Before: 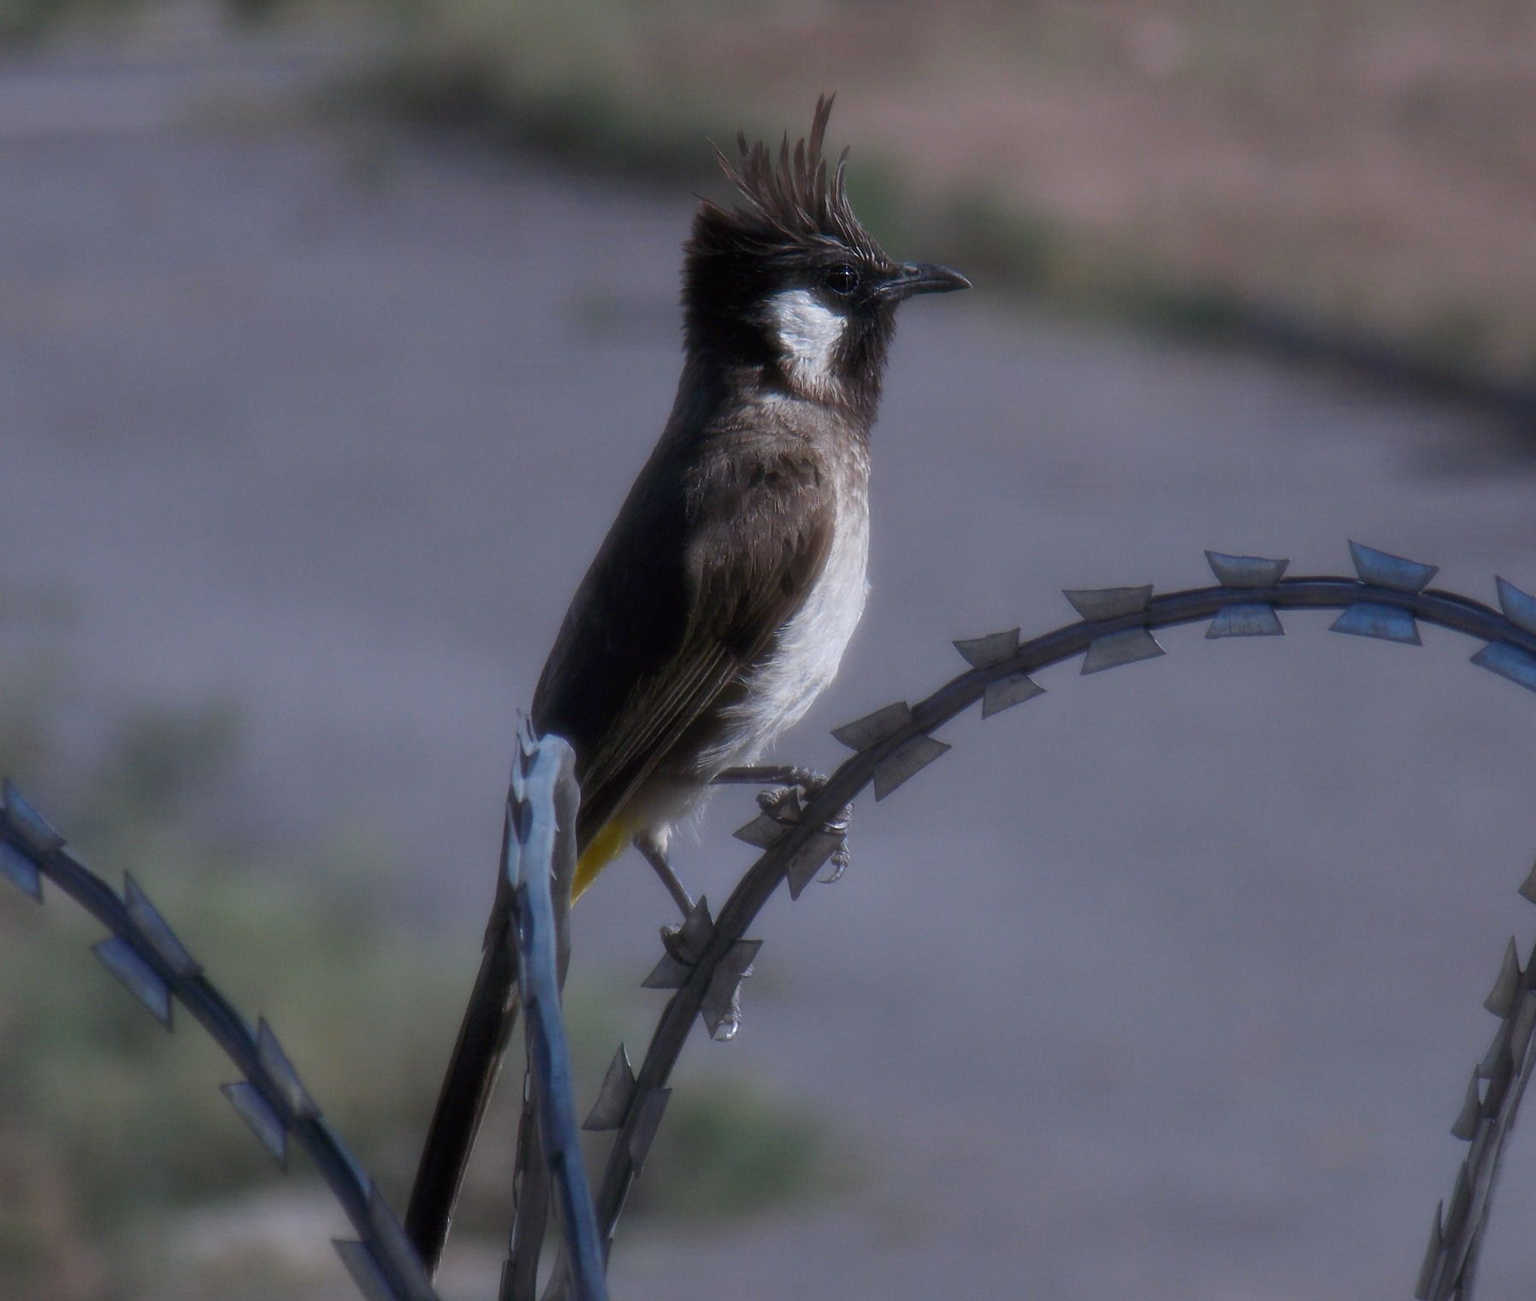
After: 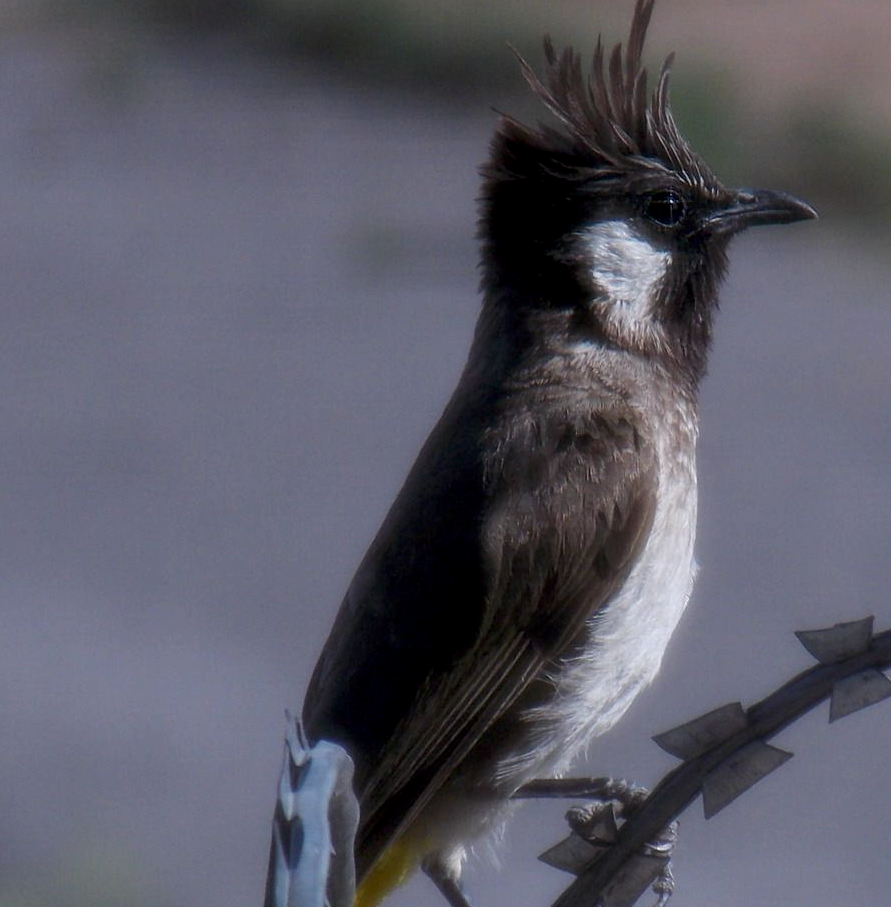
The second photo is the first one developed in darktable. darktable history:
local contrast: on, module defaults
crop: left 17.81%, top 7.798%, right 32.566%, bottom 32.565%
